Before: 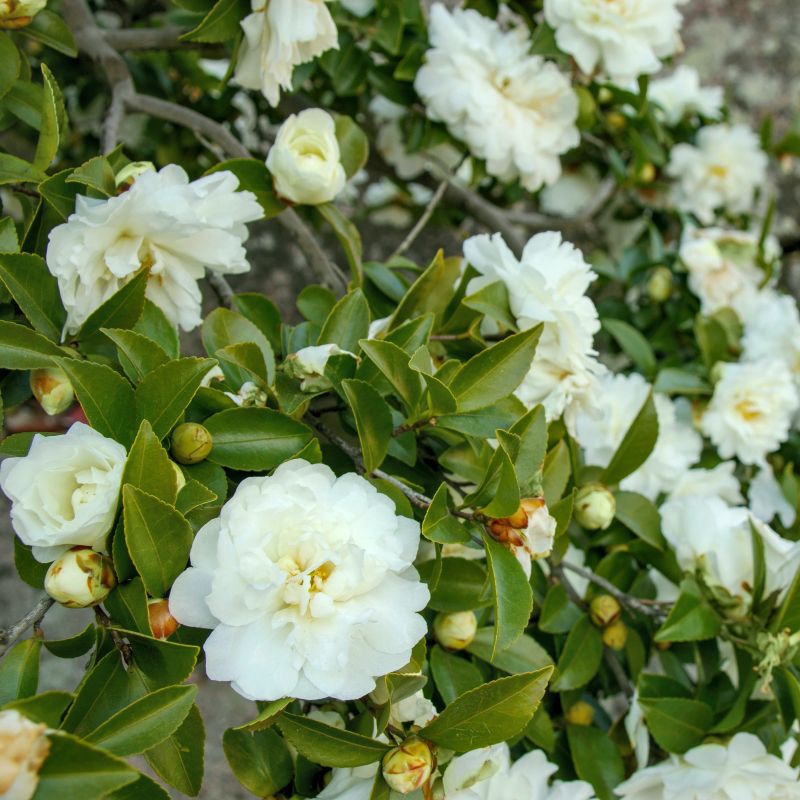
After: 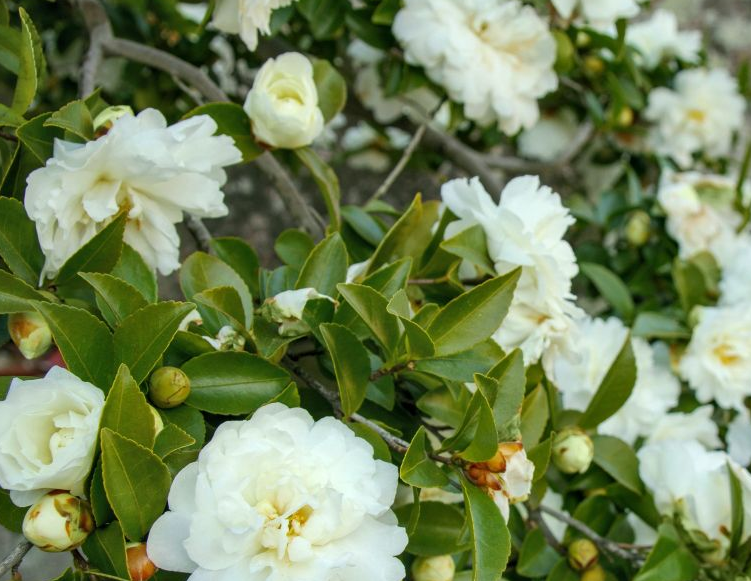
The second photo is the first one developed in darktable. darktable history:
crop: left 2.872%, top 7.124%, right 3.24%, bottom 20.223%
